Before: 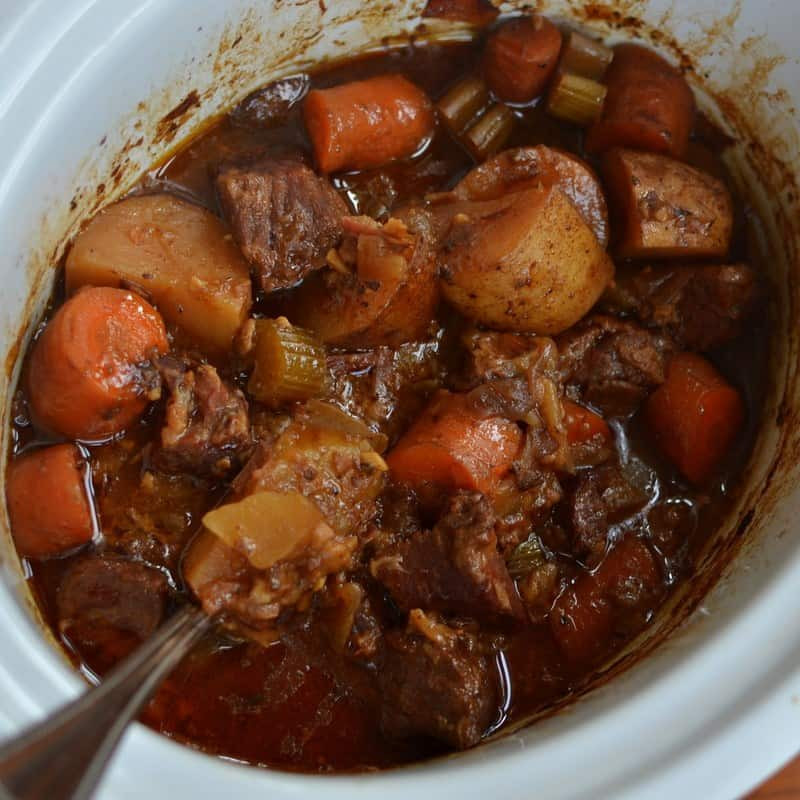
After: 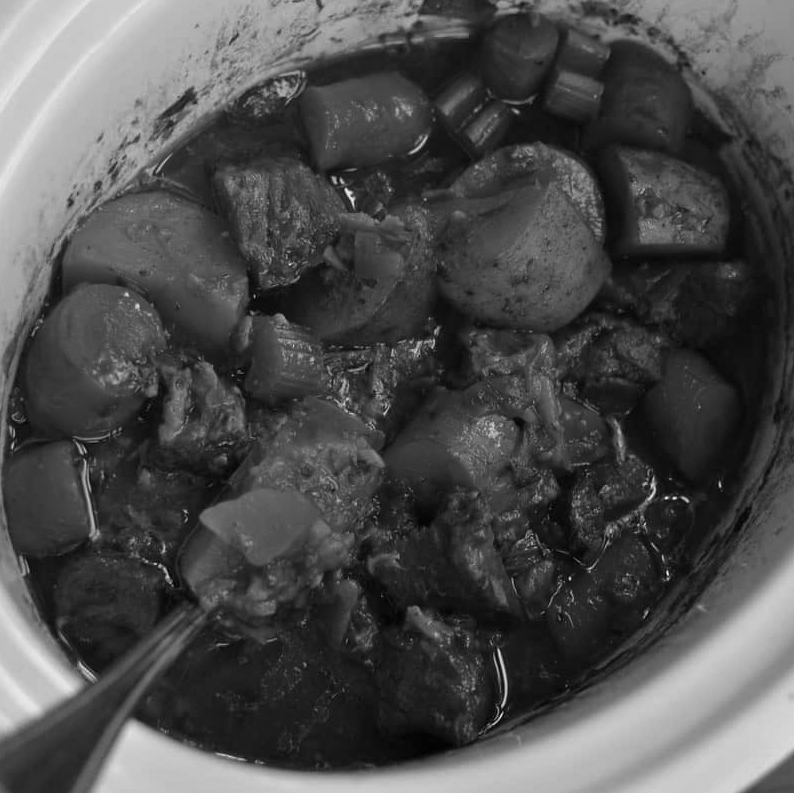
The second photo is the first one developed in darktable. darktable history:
white balance: red 1.009, blue 1.027
monochrome: a -11.7, b 1.62, size 0.5, highlights 0.38
crop: left 0.434%, top 0.485%, right 0.244%, bottom 0.386%
